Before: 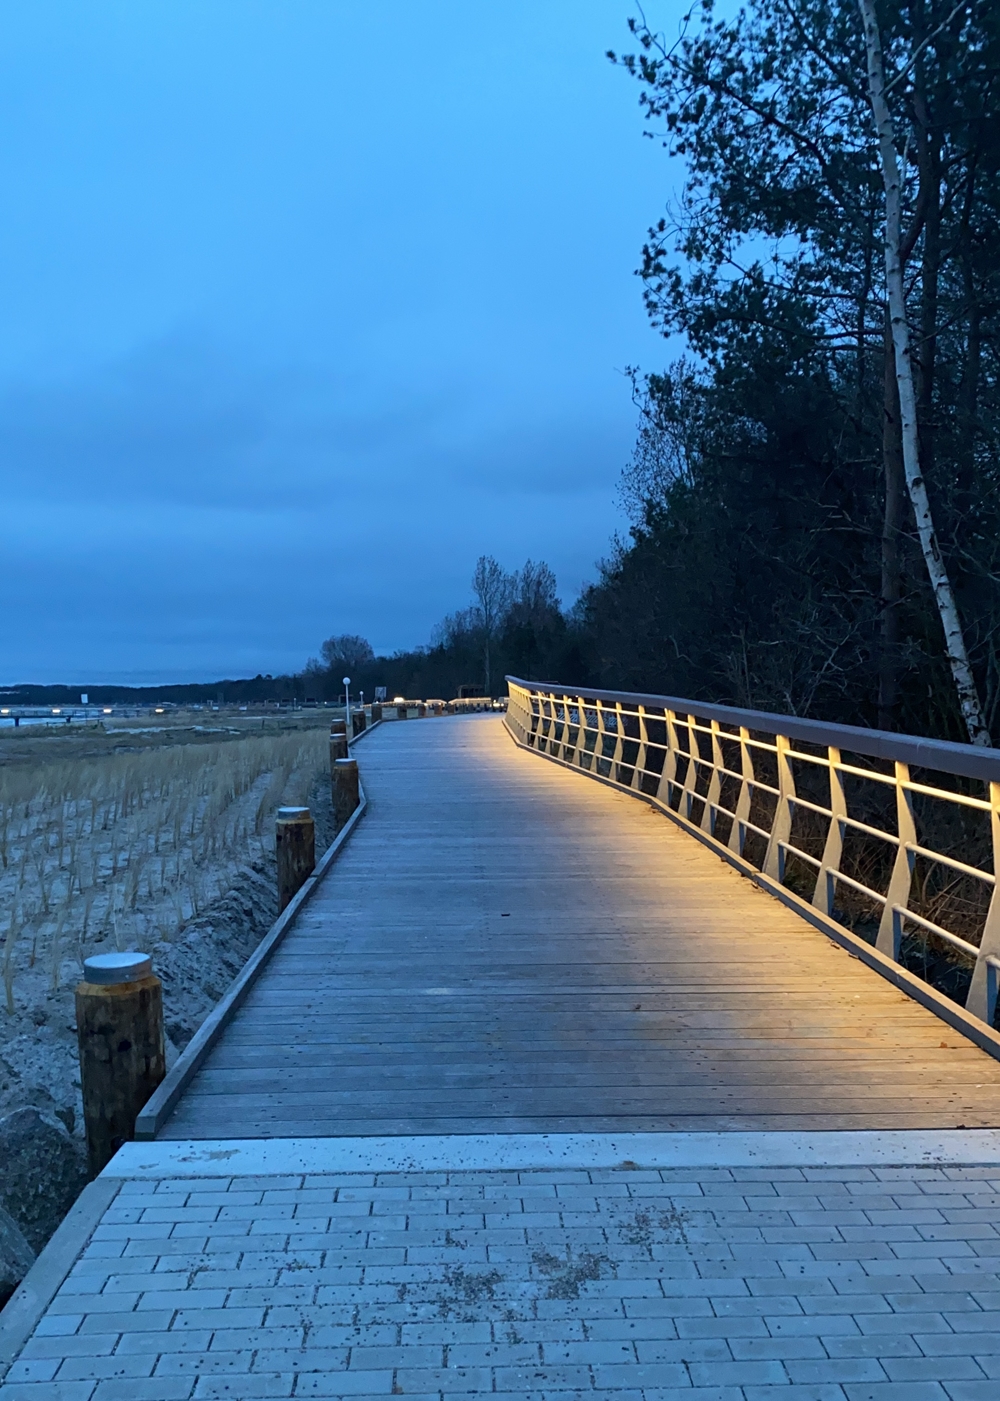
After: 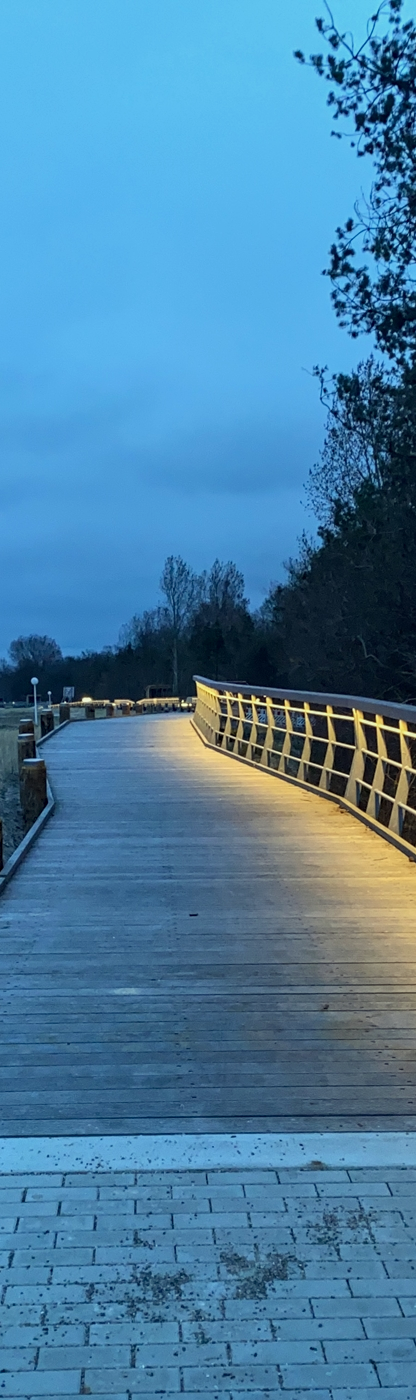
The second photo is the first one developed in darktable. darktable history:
color zones: curves: ch1 [(0, 0.469) (0.01, 0.469) (0.12, 0.446) (0.248, 0.469) (0.5, 0.5) (0.748, 0.5) (0.99, 0.469) (1, 0.469)]
color correction: highlights a* -5.67, highlights b* 11.26
local contrast: on, module defaults
crop: left 31.234%, right 27.148%
